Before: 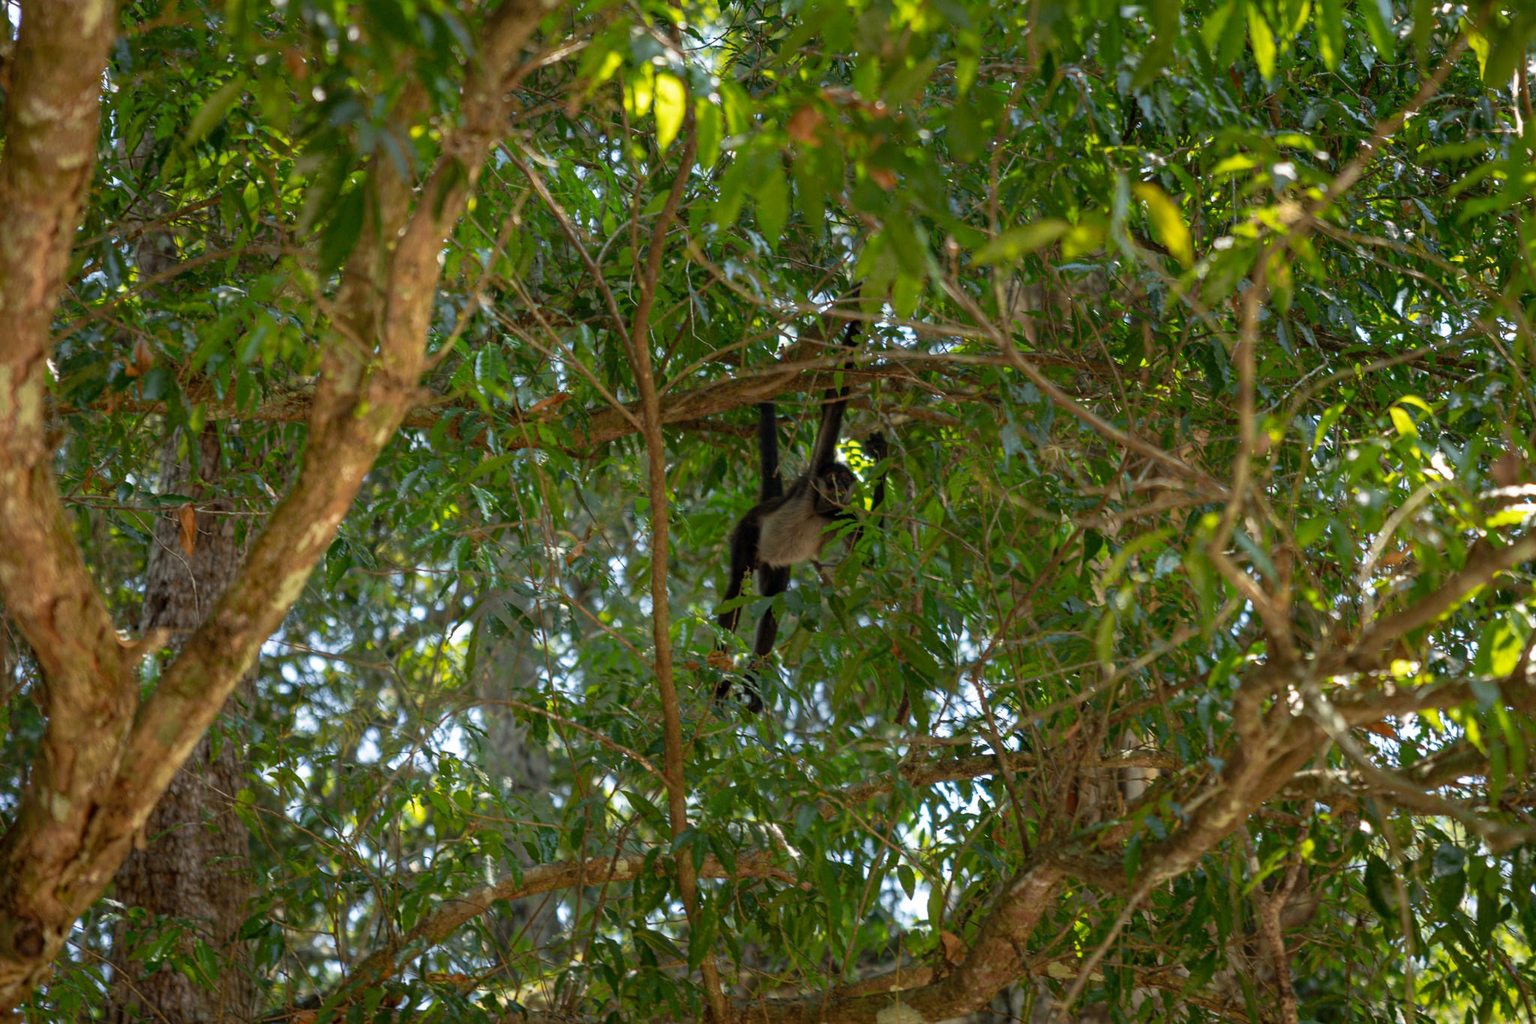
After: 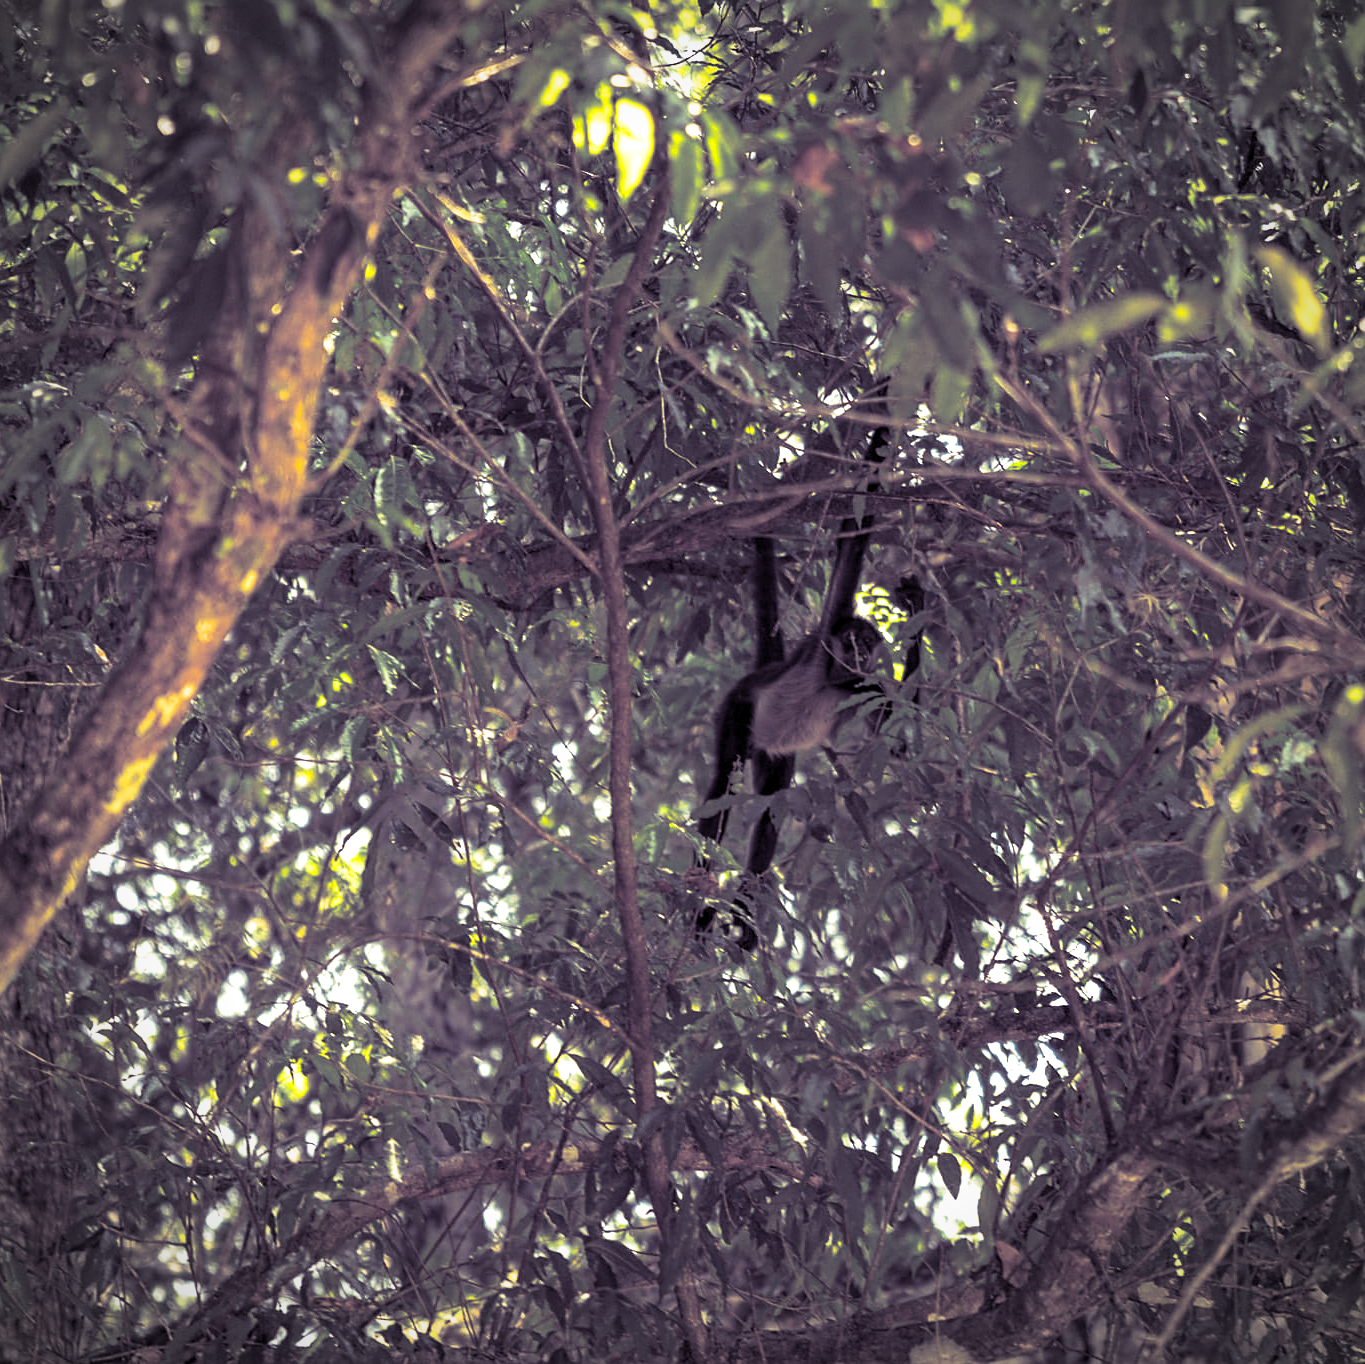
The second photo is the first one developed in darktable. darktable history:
crop and rotate: left 12.648%, right 20.685%
shadows and highlights: radius 133.83, soften with gaussian
split-toning: shadows › hue 266.4°, shadows › saturation 0.4, highlights › hue 61.2°, highlights › saturation 0.3, compress 0%
sharpen: radius 1.458, amount 0.398, threshold 1.271
vignetting: fall-off radius 60.92%
color correction: highlights a* 5.62, highlights b* 33.57, shadows a* -25.86, shadows b* 4.02
exposure: exposure 0.935 EV, compensate highlight preservation false
